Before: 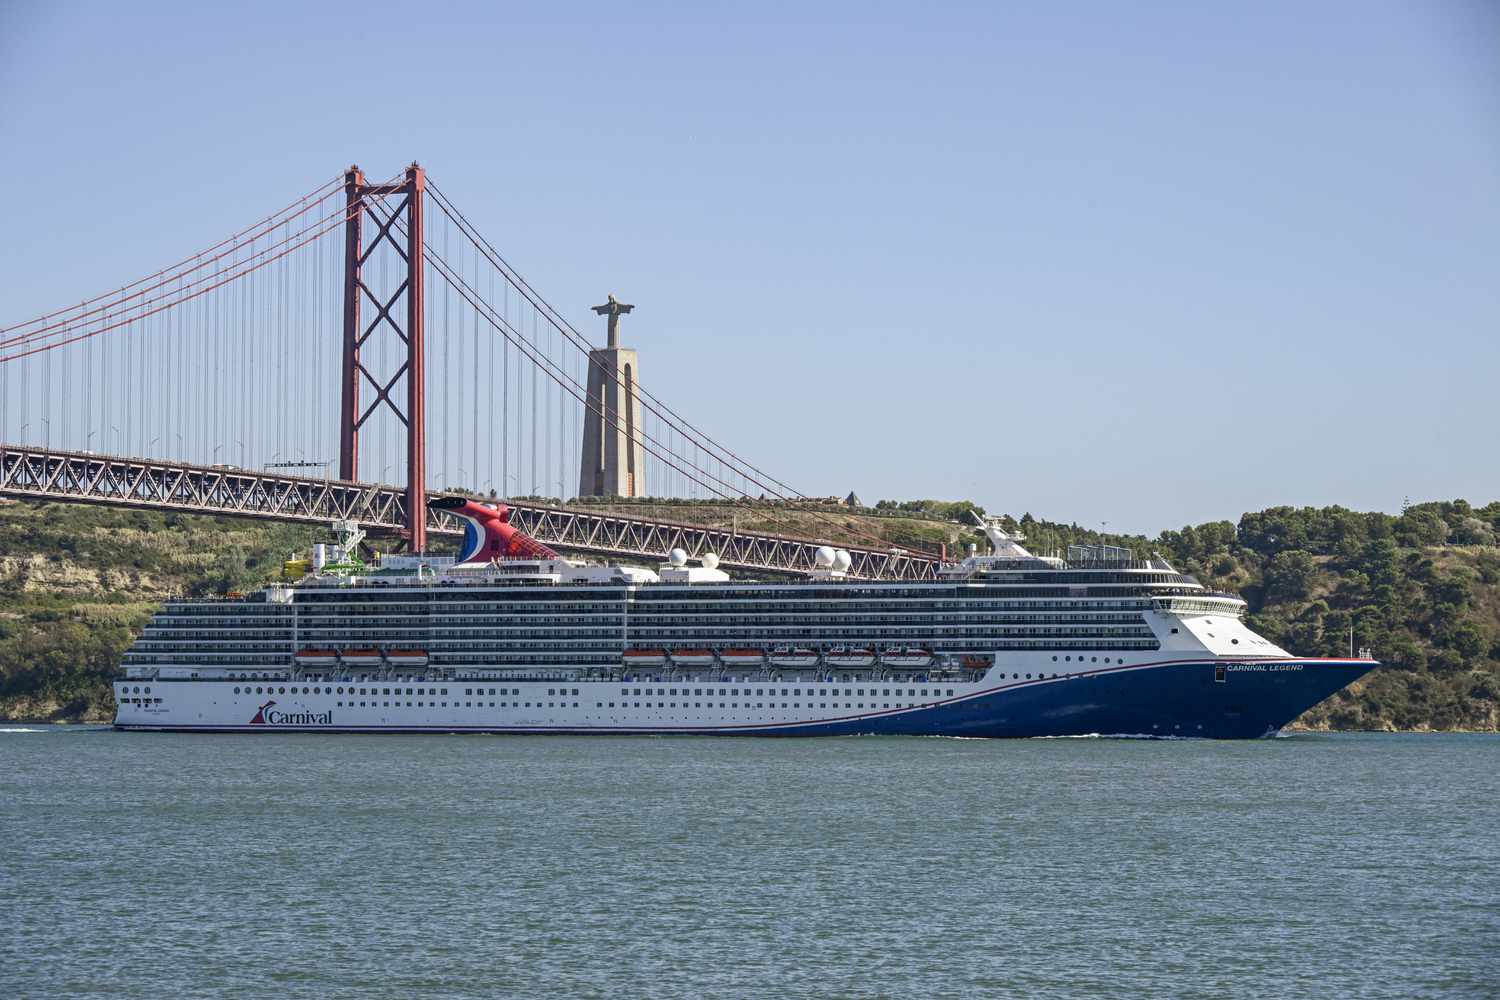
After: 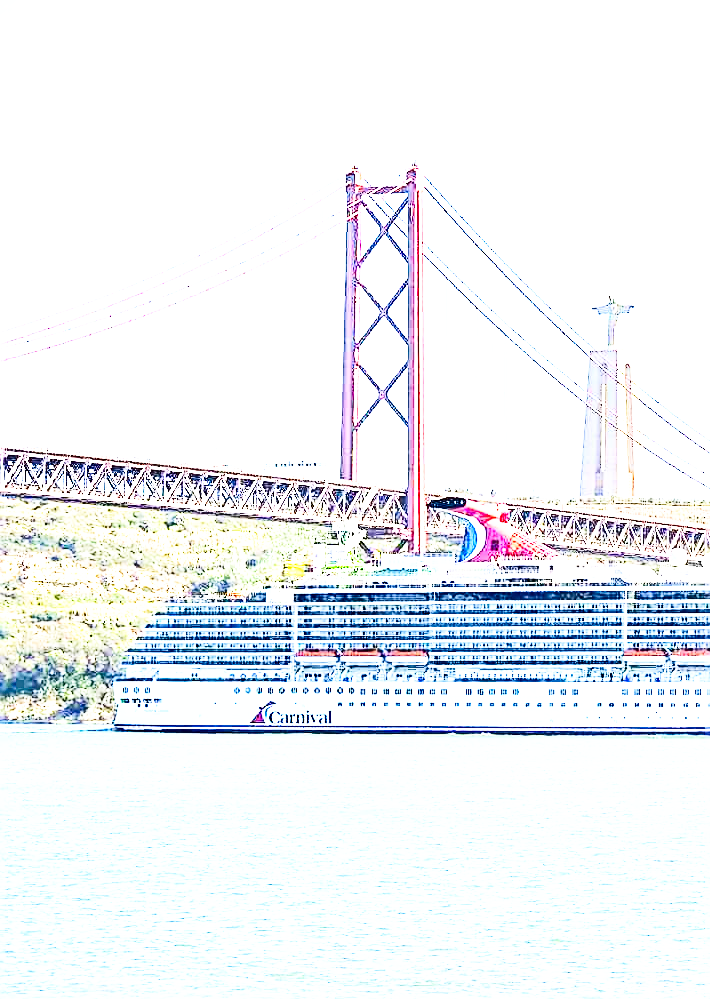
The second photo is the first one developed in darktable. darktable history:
base curve: curves: ch0 [(0, 0) (0.007, 0.004) (0.027, 0.03) (0.046, 0.07) (0.207, 0.54) (0.442, 0.872) (0.673, 0.972) (1, 1)], preserve colors none
crop and rotate: left 0.041%, top 0%, right 52.603%
exposure: black level correction 0, exposure 2.425 EV, compensate exposure bias true, compensate highlight preservation false
sharpen: amount 0.494
contrast brightness saturation: contrast 0.306, brightness -0.066, saturation 0.172
